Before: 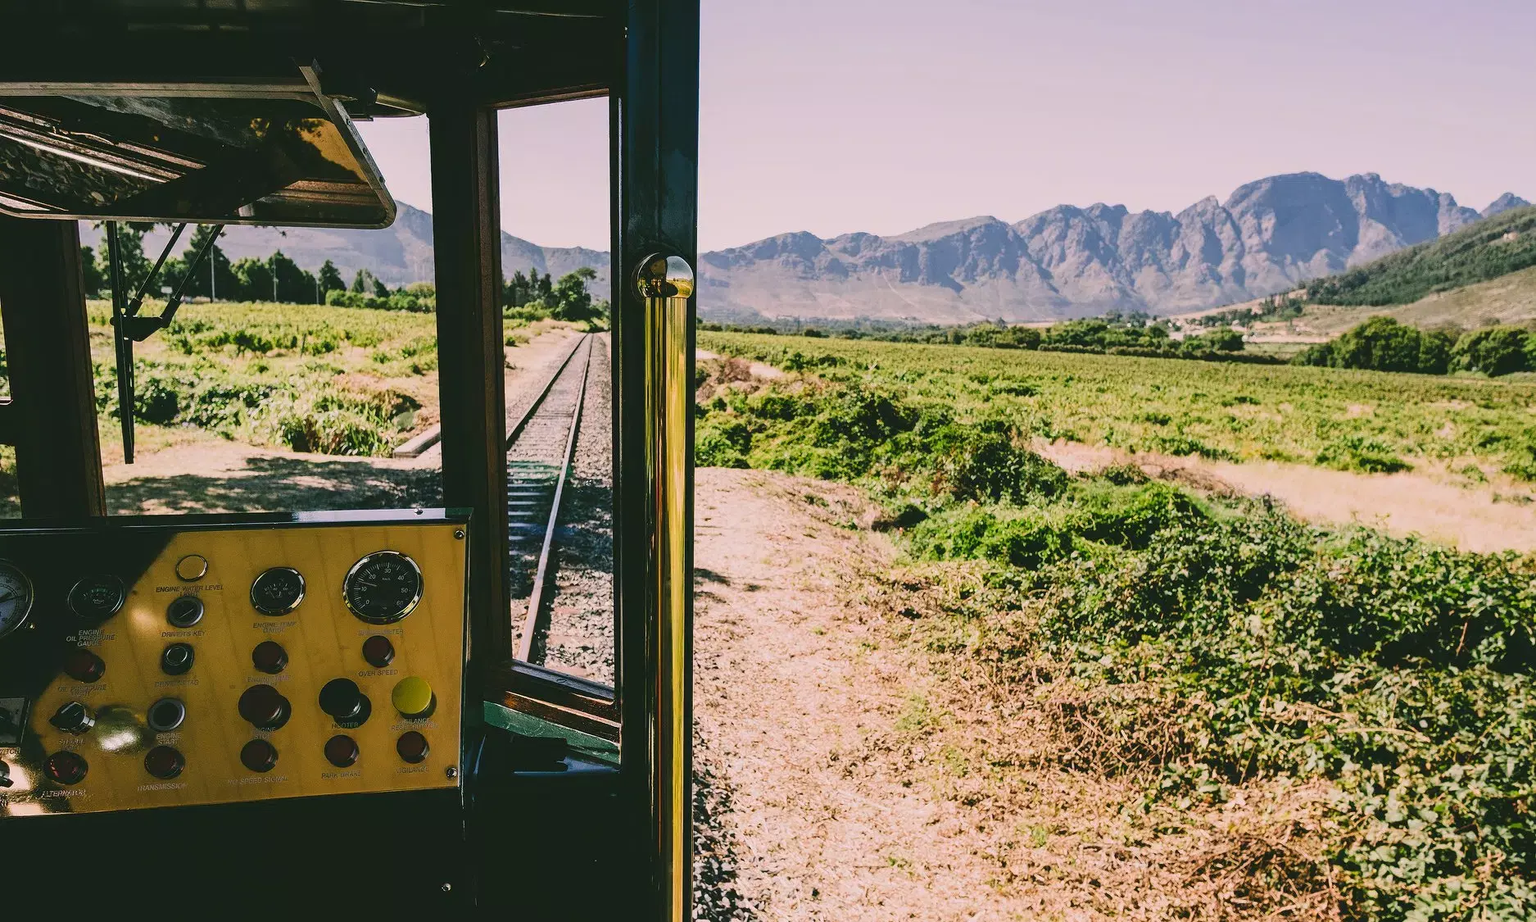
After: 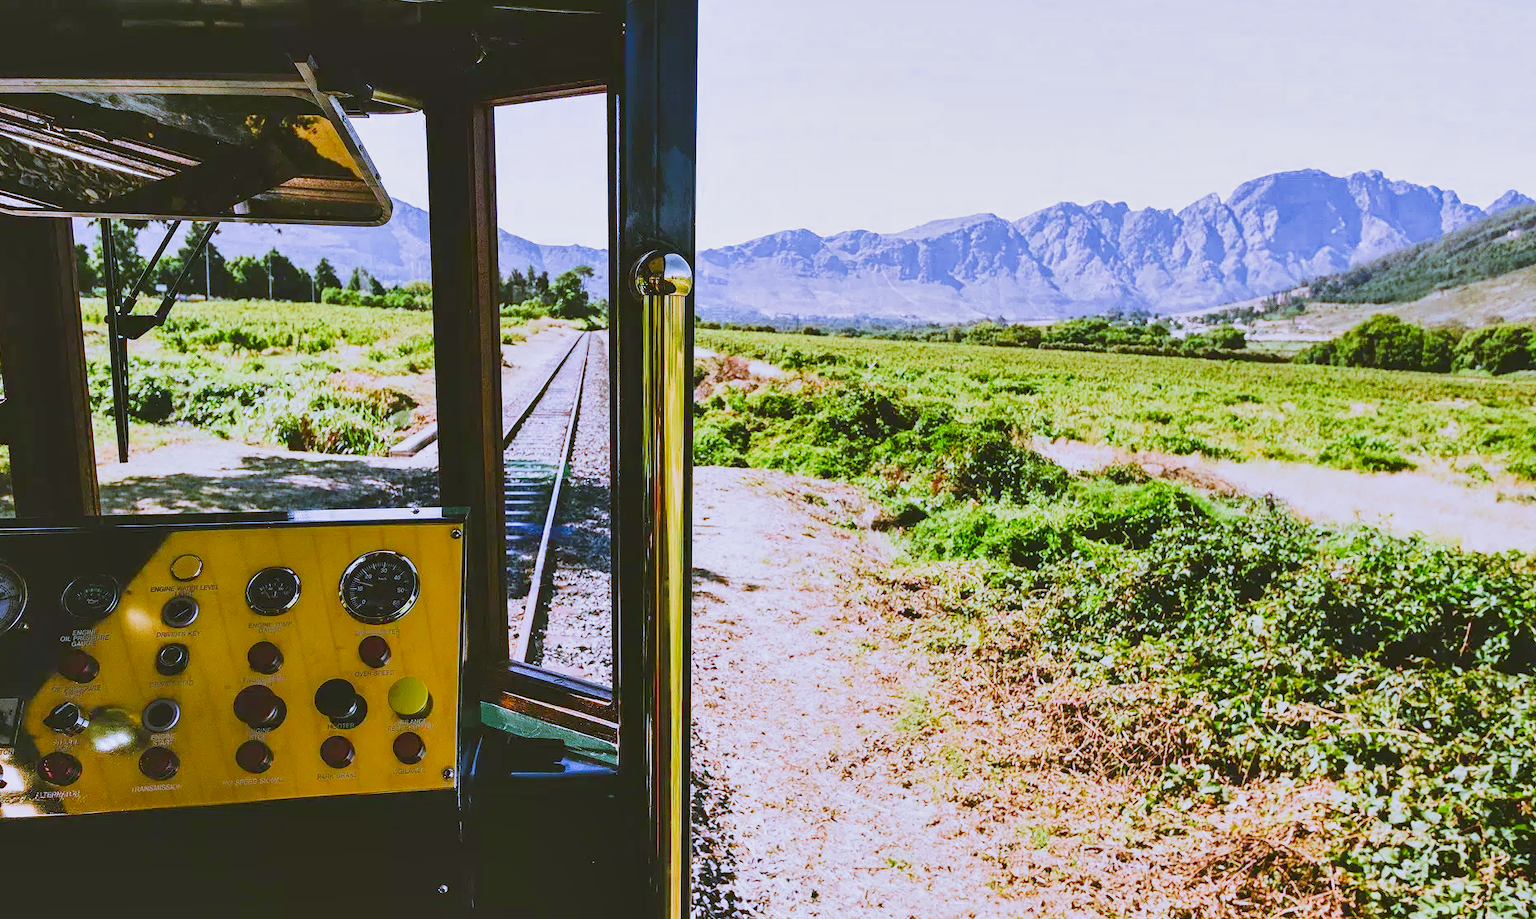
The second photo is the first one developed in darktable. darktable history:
crop: left 0.434%, top 0.485%, right 0.244%, bottom 0.386%
exposure: black level correction 0, exposure 1 EV, compensate exposure bias true, compensate highlight preservation false
contrast brightness saturation: brightness -0.02, saturation 0.35
rgb levels: mode RGB, independent channels, levels [[0, 0.5, 1], [0, 0.521, 1], [0, 0.536, 1]]
filmic rgb: black relative exposure -13 EV, threshold 3 EV, target white luminance 85%, hardness 6.3, latitude 42.11%, contrast 0.858, shadows ↔ highlights balance 8.63%, color science v4 (2020), enable highlight reconstruction true
shadows and highlights: shadows 37.27, highlights -28.18, soften with gaussian
white balance: red 0.871, blue 1.249
